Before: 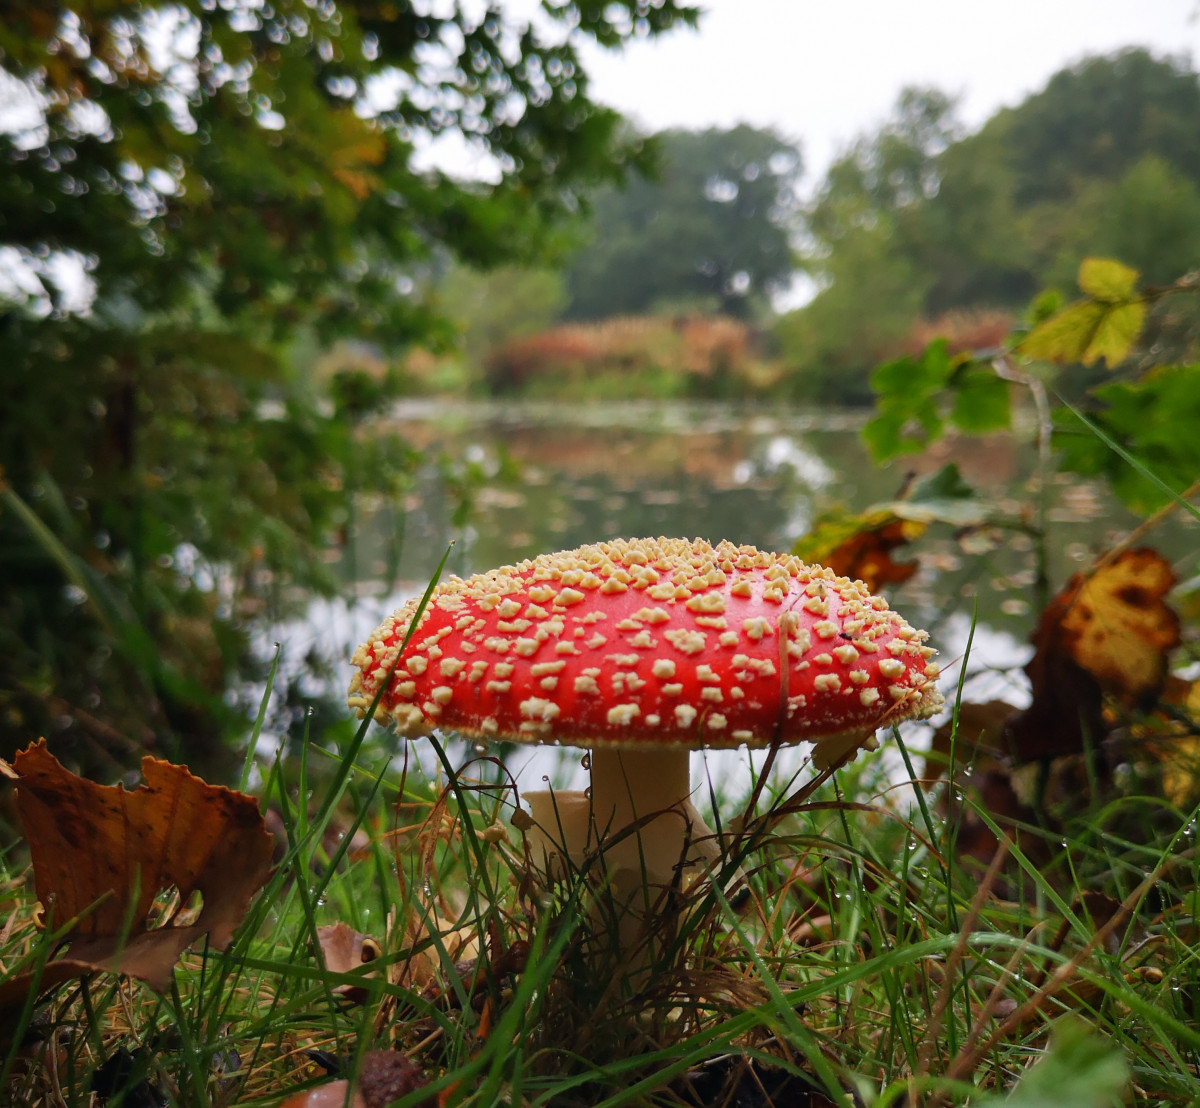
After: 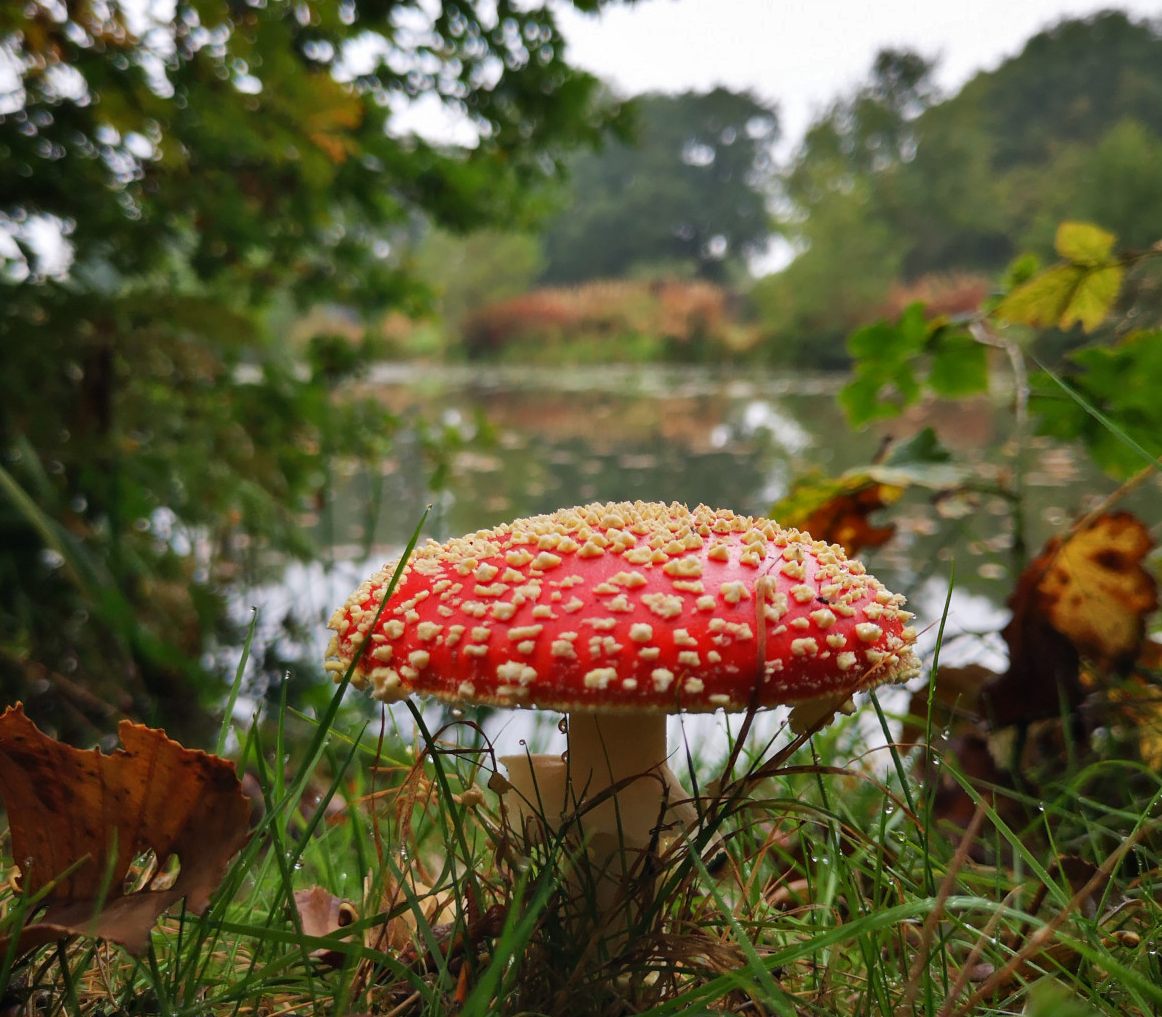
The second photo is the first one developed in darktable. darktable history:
shadows and highlights: shadows 20.91, highlights -82.73, soften with gaussian
crop: left 1.964%, top 3.251%, right 1.122%, bottom 4.933%
